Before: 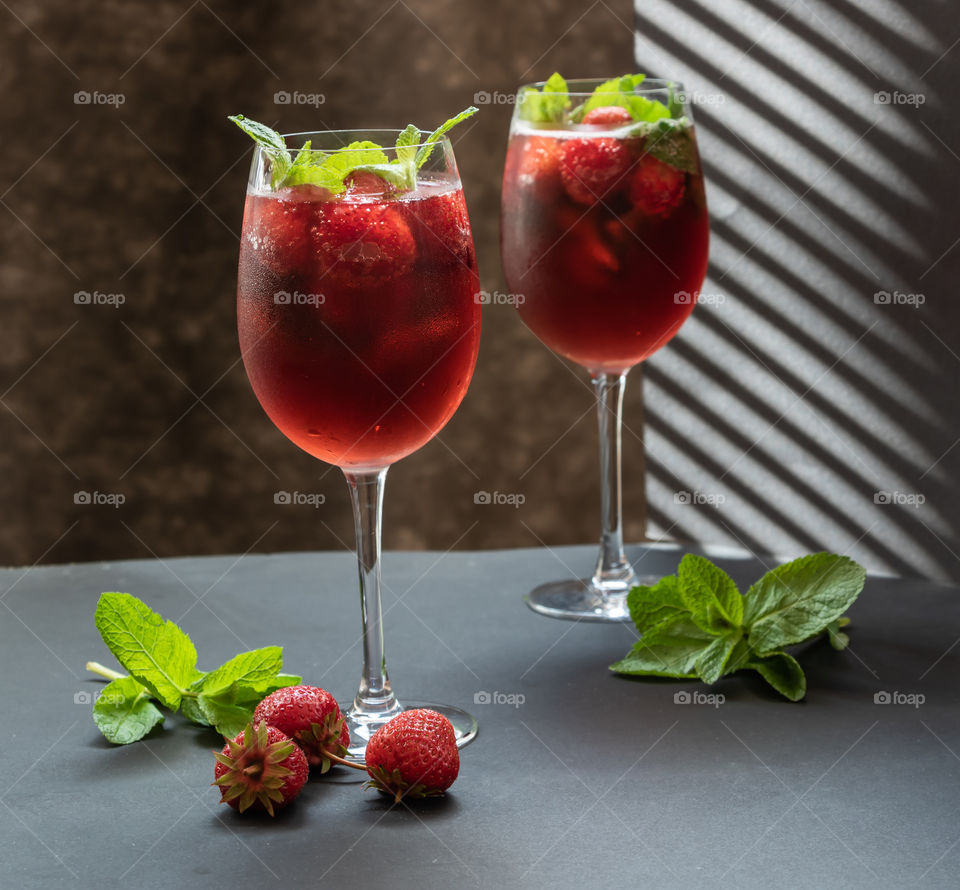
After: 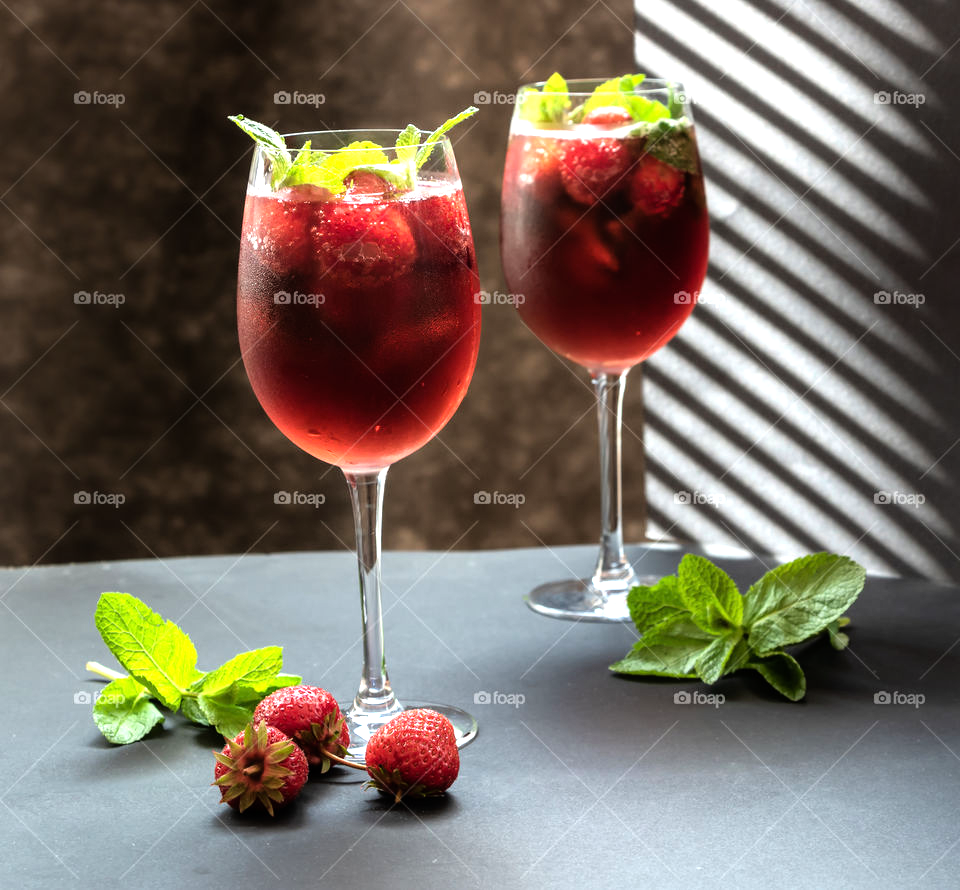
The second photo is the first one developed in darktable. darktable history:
tone equalizer: -8 EV -1.1 EV, -7 EV -1.01 EV, -6 EV -0.841 EV, -5 EV -0.614 EV, -3 EV 0.585 EV, -2 EV 0.887 EV, -1 EV 1.01 EV, +0 EV 1.08 EV
